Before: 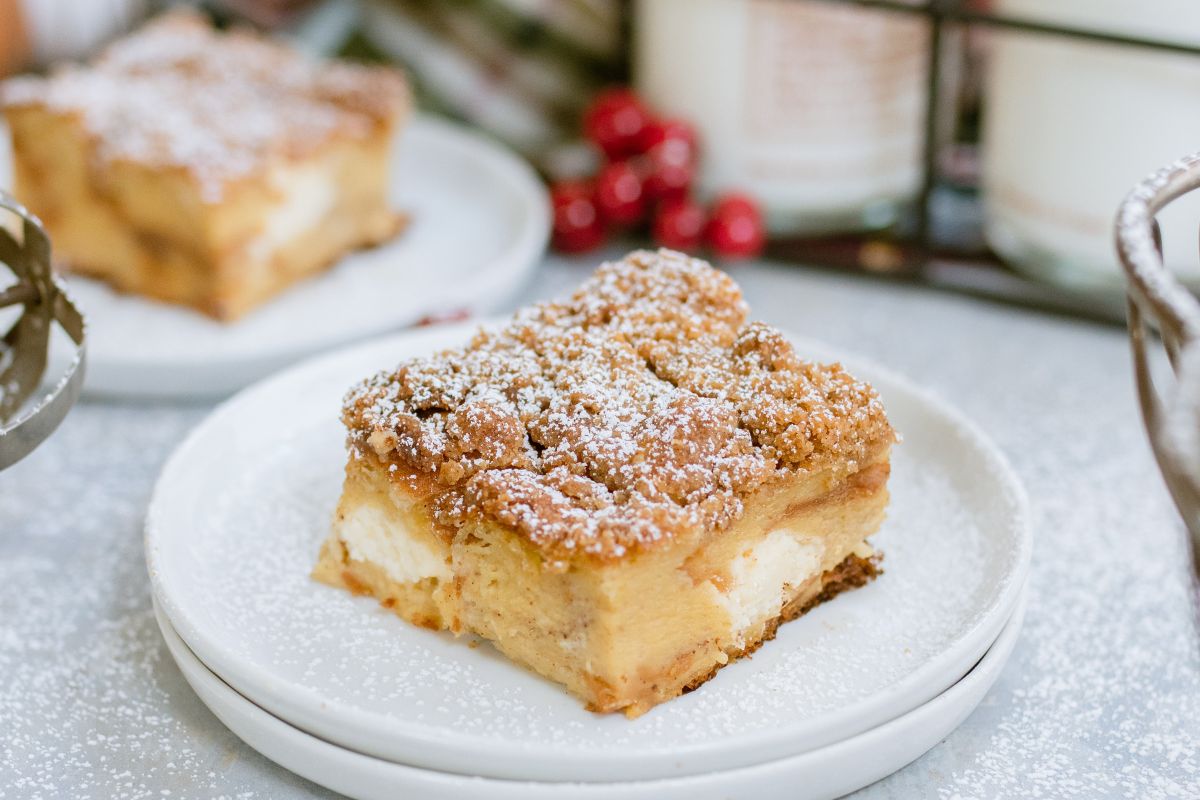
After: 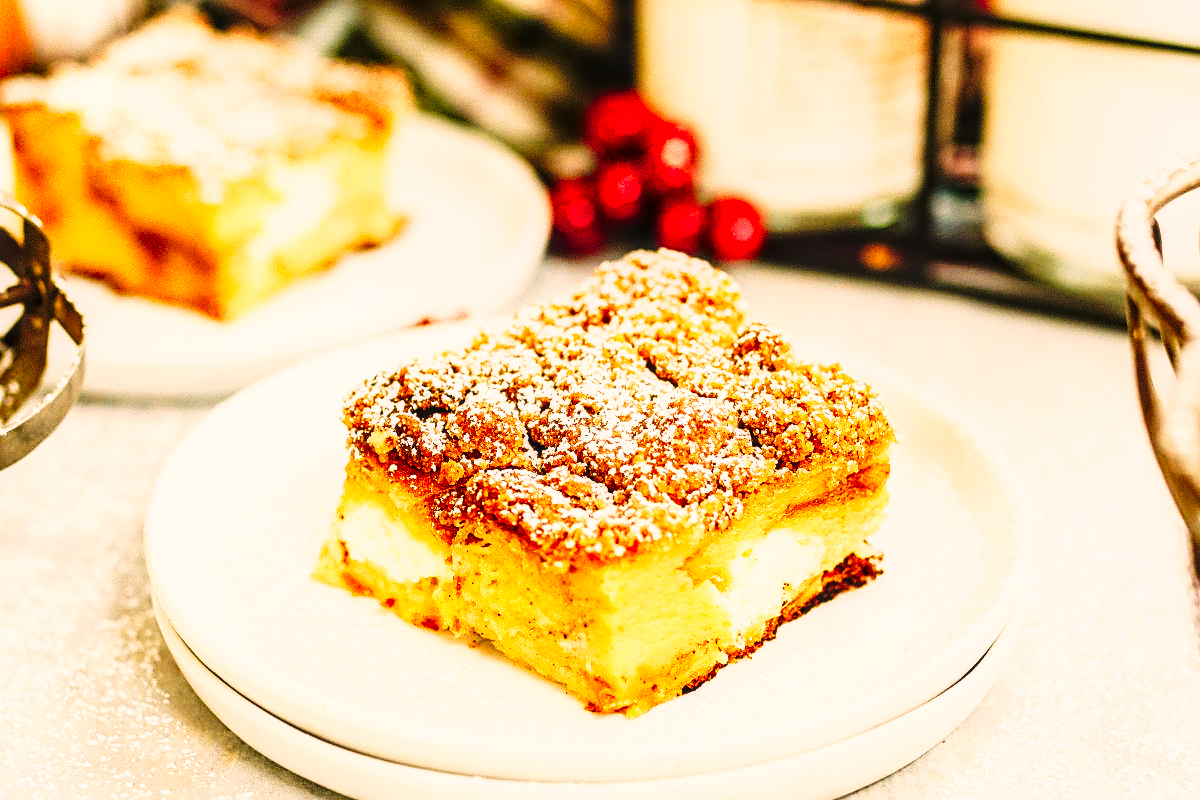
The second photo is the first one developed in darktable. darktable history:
white balance: red 1.123, blue 0.83
tone curve: curves: ch0 [(0, 0) (0.003, 0.004) (0.011, 0.006) (0.025, 0.008) (0.044, 0.012) (0.069, 0.017) (0.1, 0.021) (0.136, 0.029) (0.177, 0.043) (0.224, 0.062) (0.277, 0.108) (0.335, 0.166) (0.399, 0.301) (0.468, 0.467) (0.543, 0.64) (0.623, 0.803) (0.709, 0.908) (0.801, 0.969) (0.898, 0.988) (1, 1)], preserve colors none
color correction: highlights a* 5.81, highlights b* 4.84
sharpen: on, module defaults
local contrast: detail 130%
